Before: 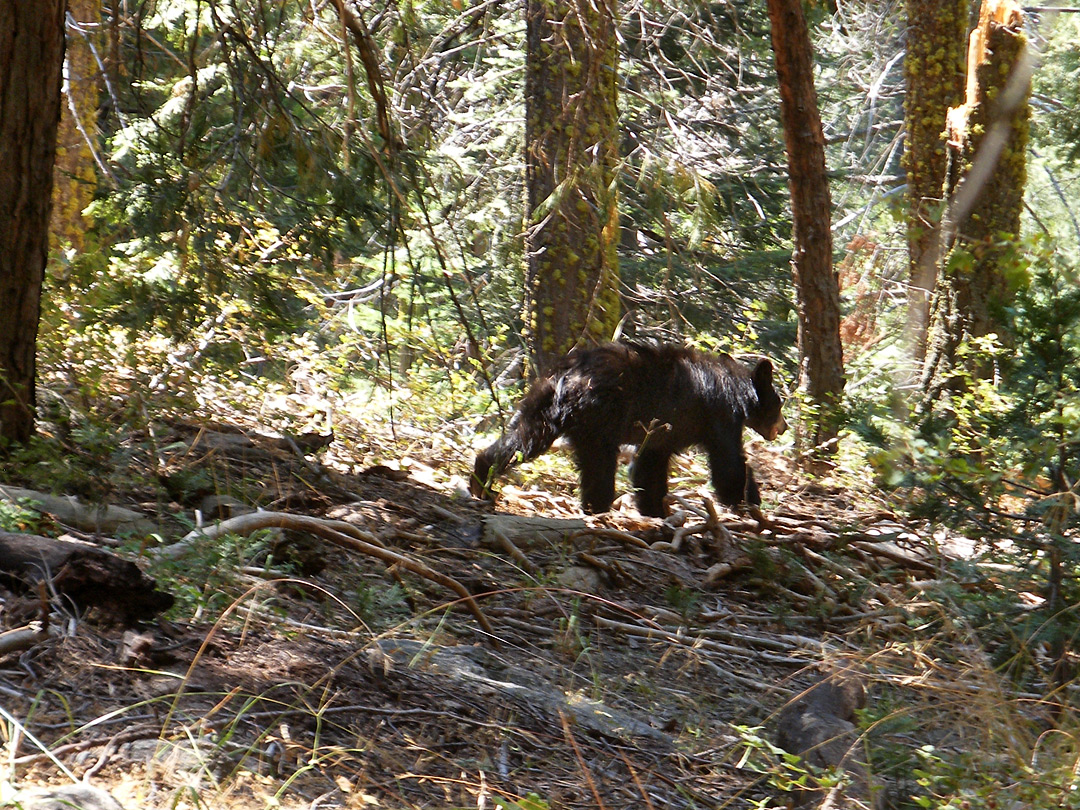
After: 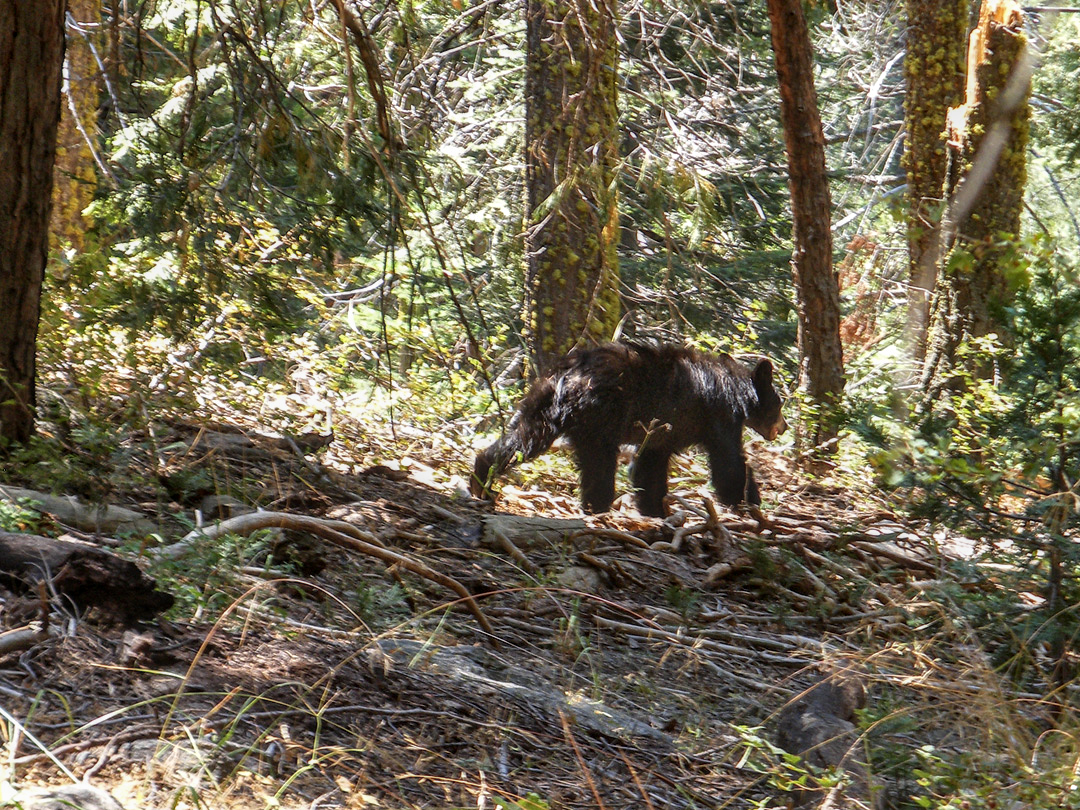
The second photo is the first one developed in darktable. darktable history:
local contrast: highlights 1%, shadows 2%, detail 133%
